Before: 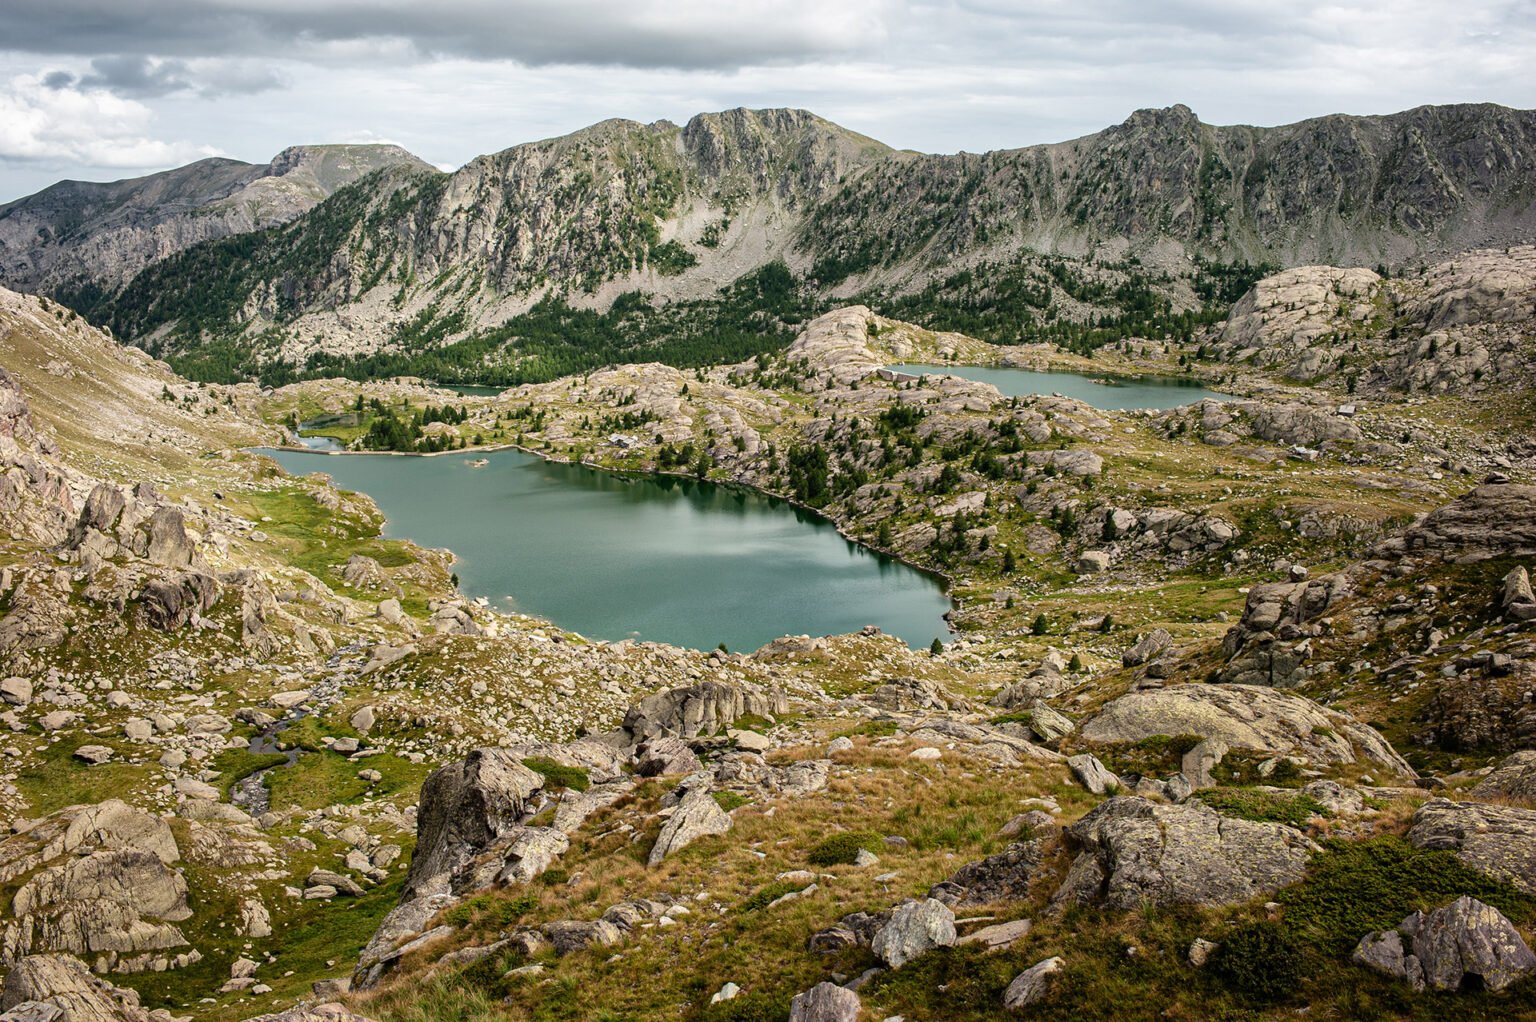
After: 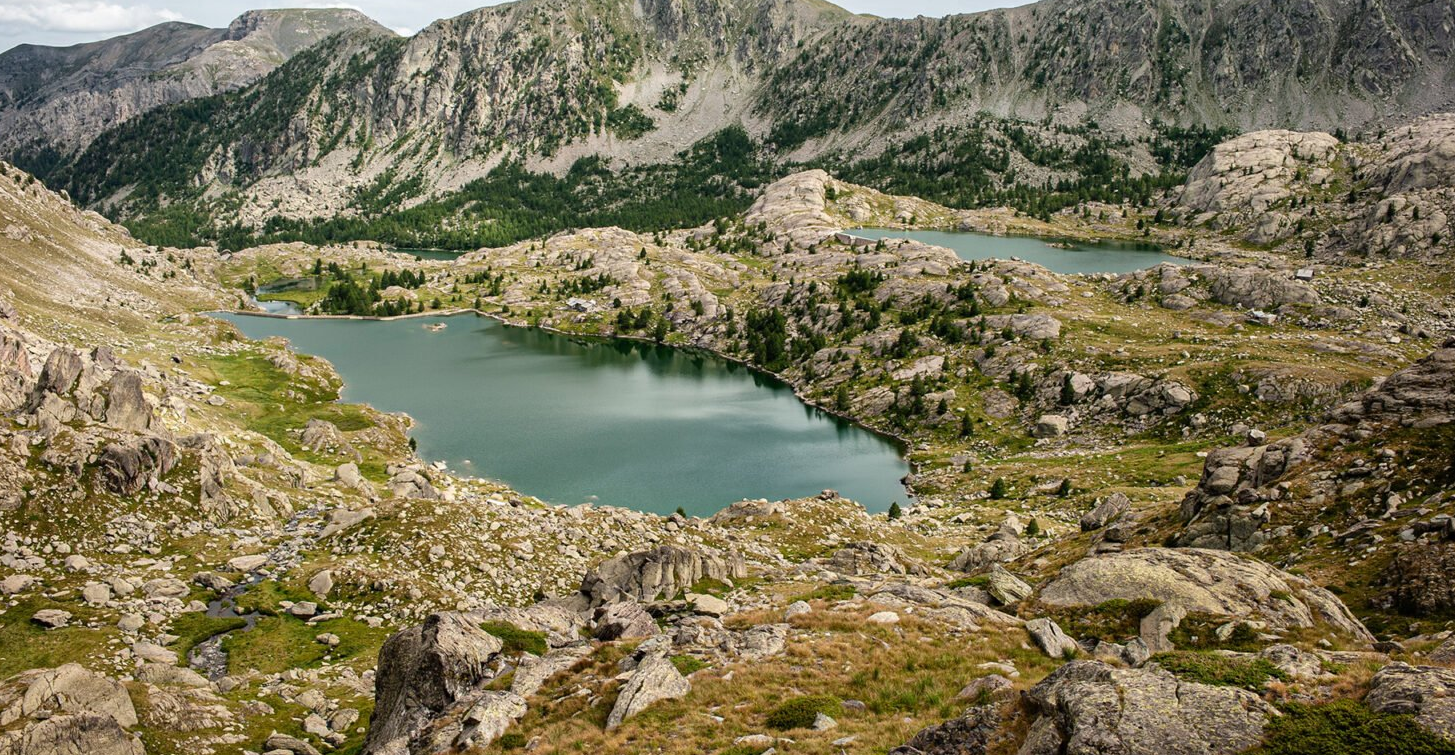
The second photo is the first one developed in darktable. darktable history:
crop and rotate: left 2.768%, top 13.345%, right 2.473%, bottom 12.749%
